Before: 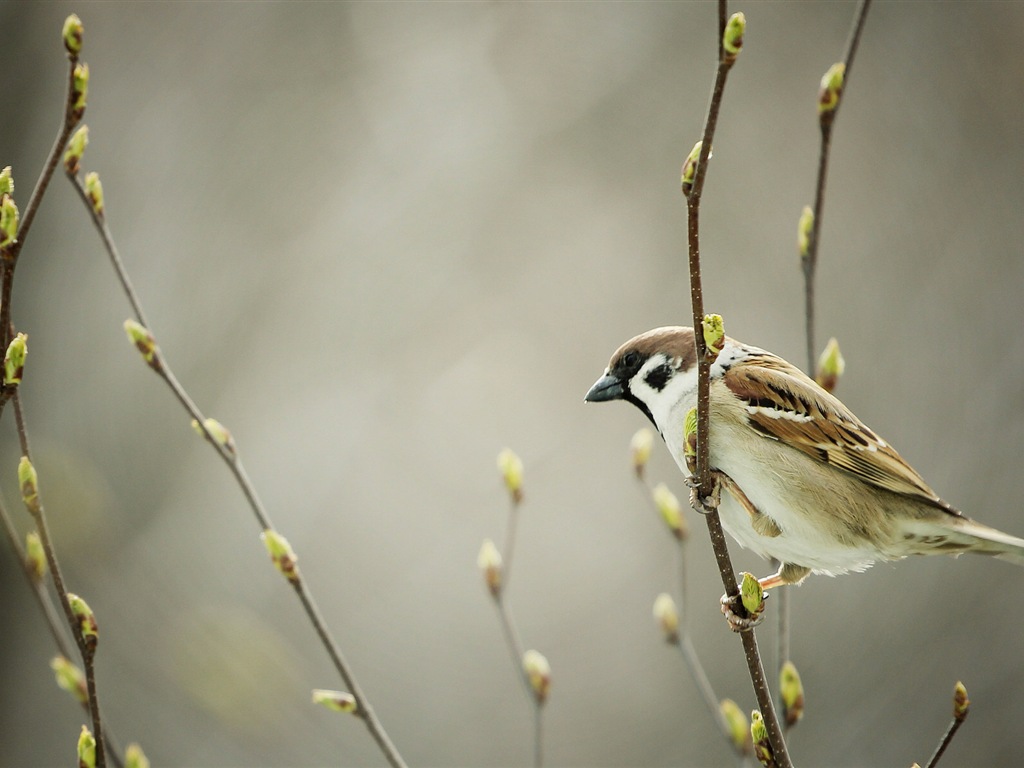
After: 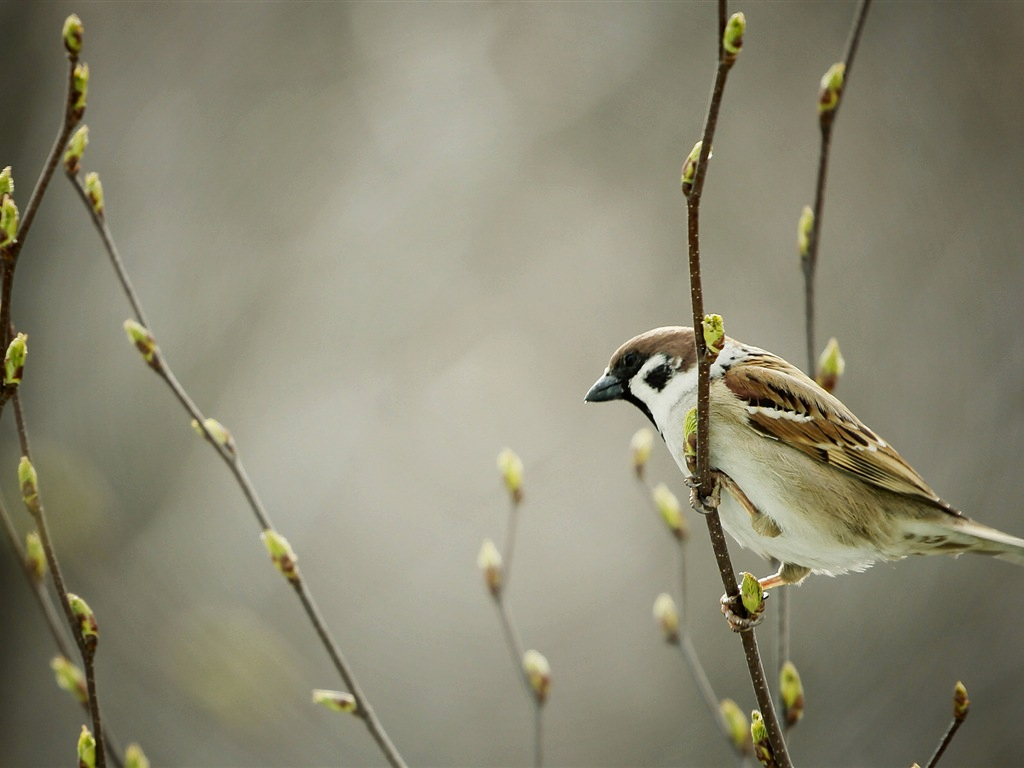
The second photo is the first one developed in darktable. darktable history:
contrast brightness saturation: brightness -0.091
